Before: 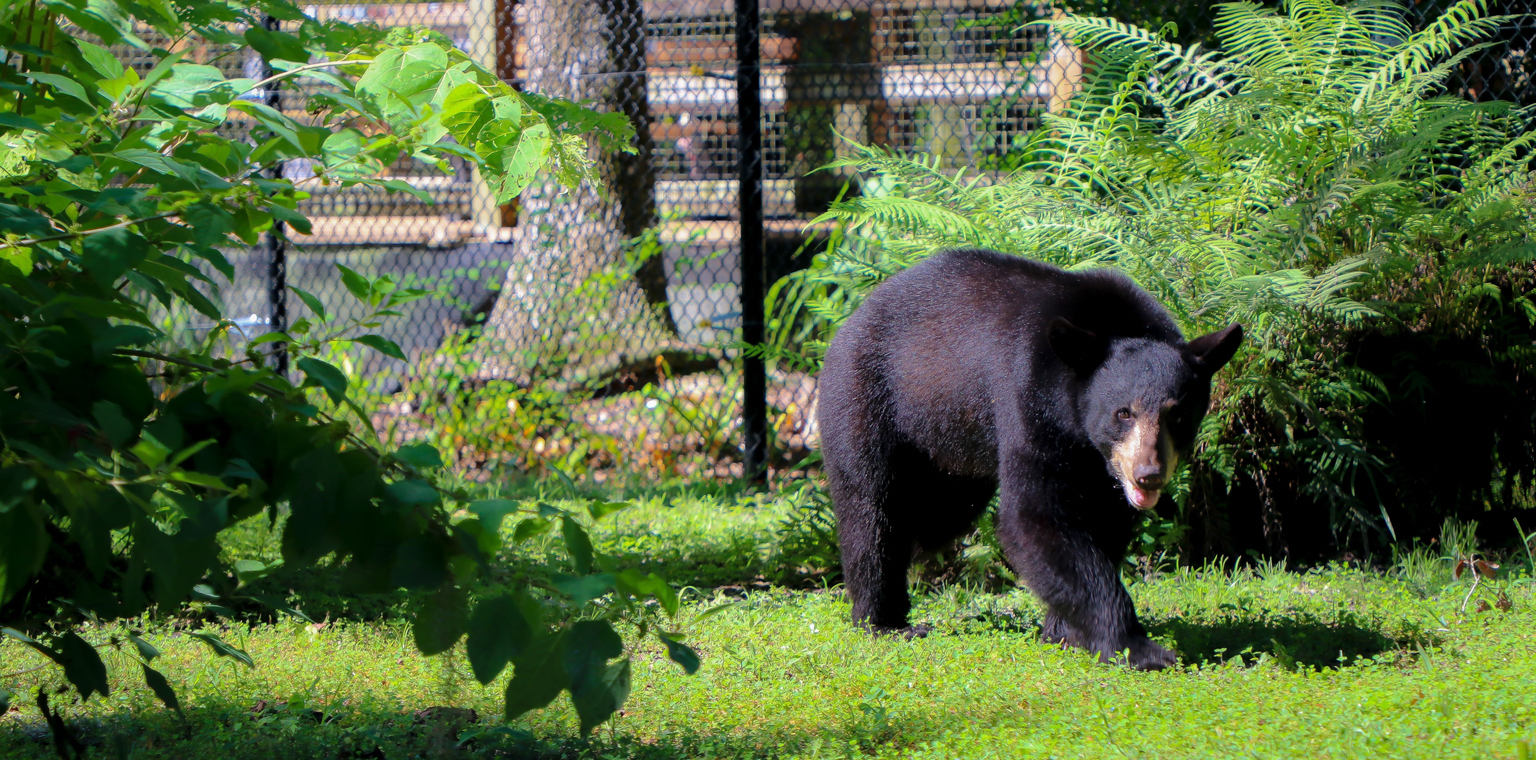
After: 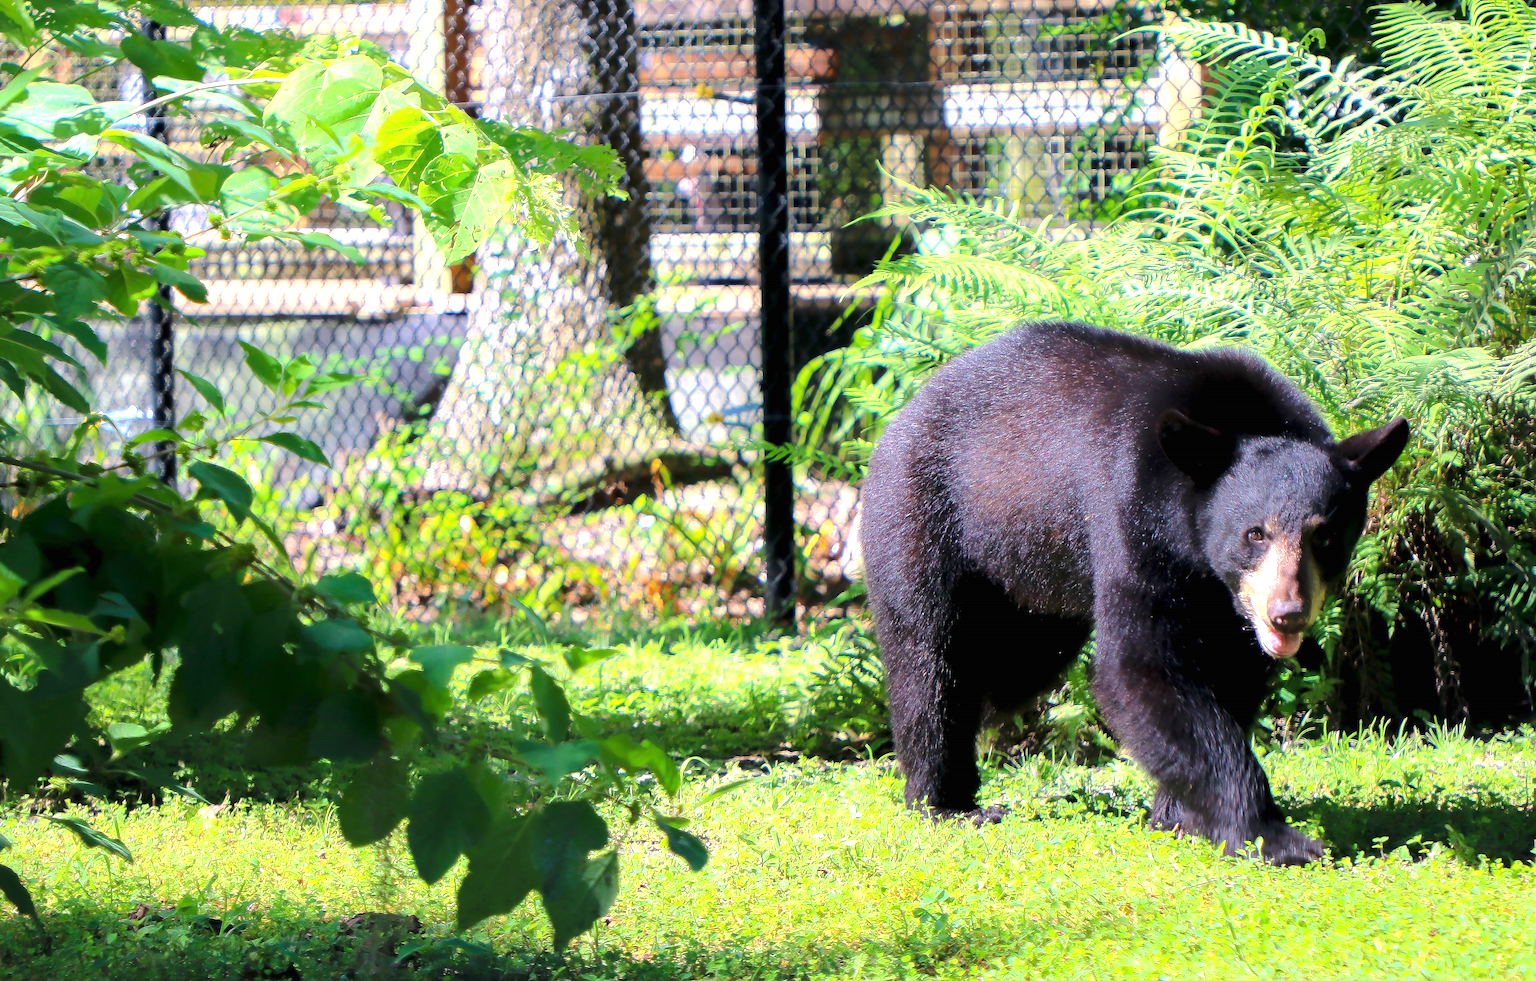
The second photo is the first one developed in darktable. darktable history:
crop: left 9.88%, right 12.664%
exposure: black level correction 0, exposure 1 EV, compensate exposure bias true, compensate highlight preservation false
